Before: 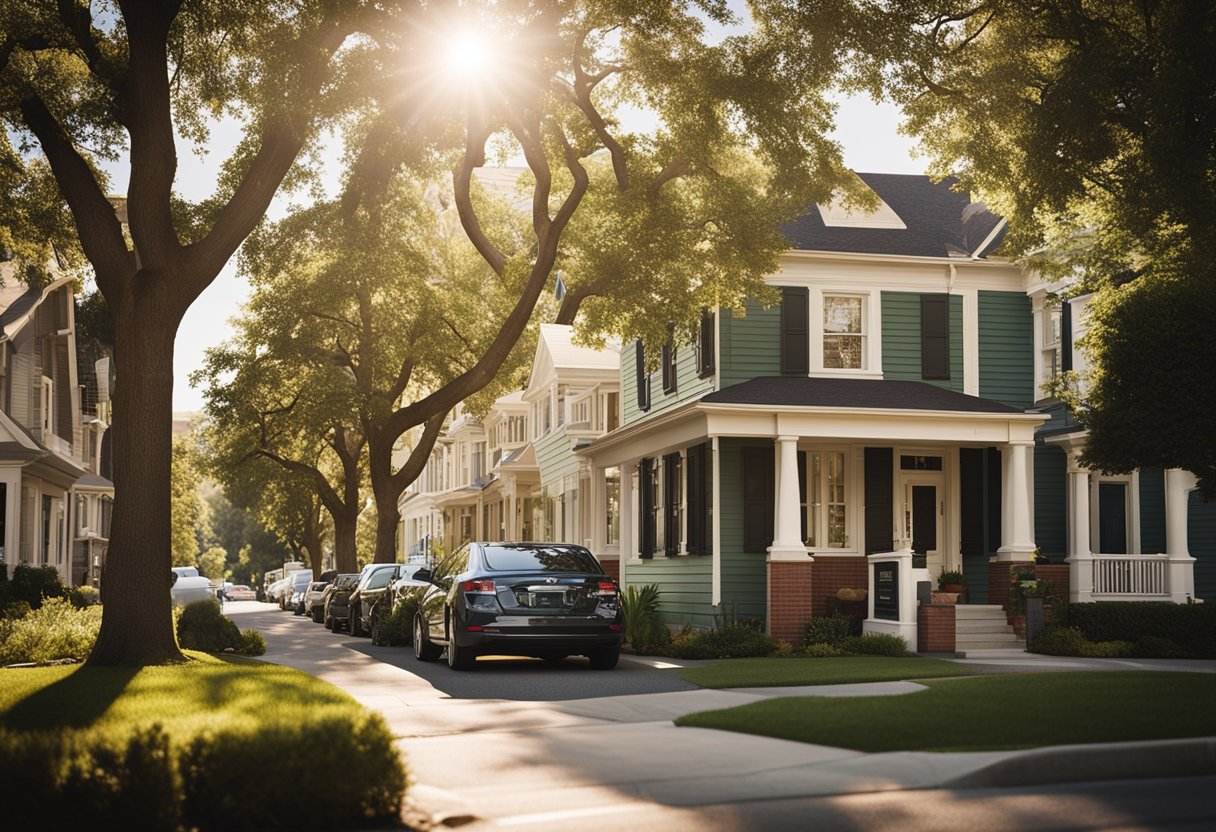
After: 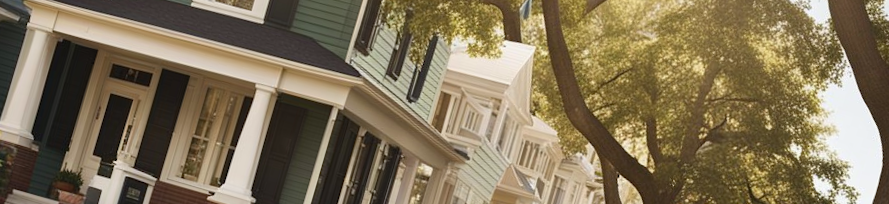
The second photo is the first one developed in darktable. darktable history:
crop and rotate: angle 16.12°, top 30.835%, bottom 35.653%
white balance: red 0.986, blue 1.01
shadows and highlights: shadows 49, highlights -41, soften with gaussian
